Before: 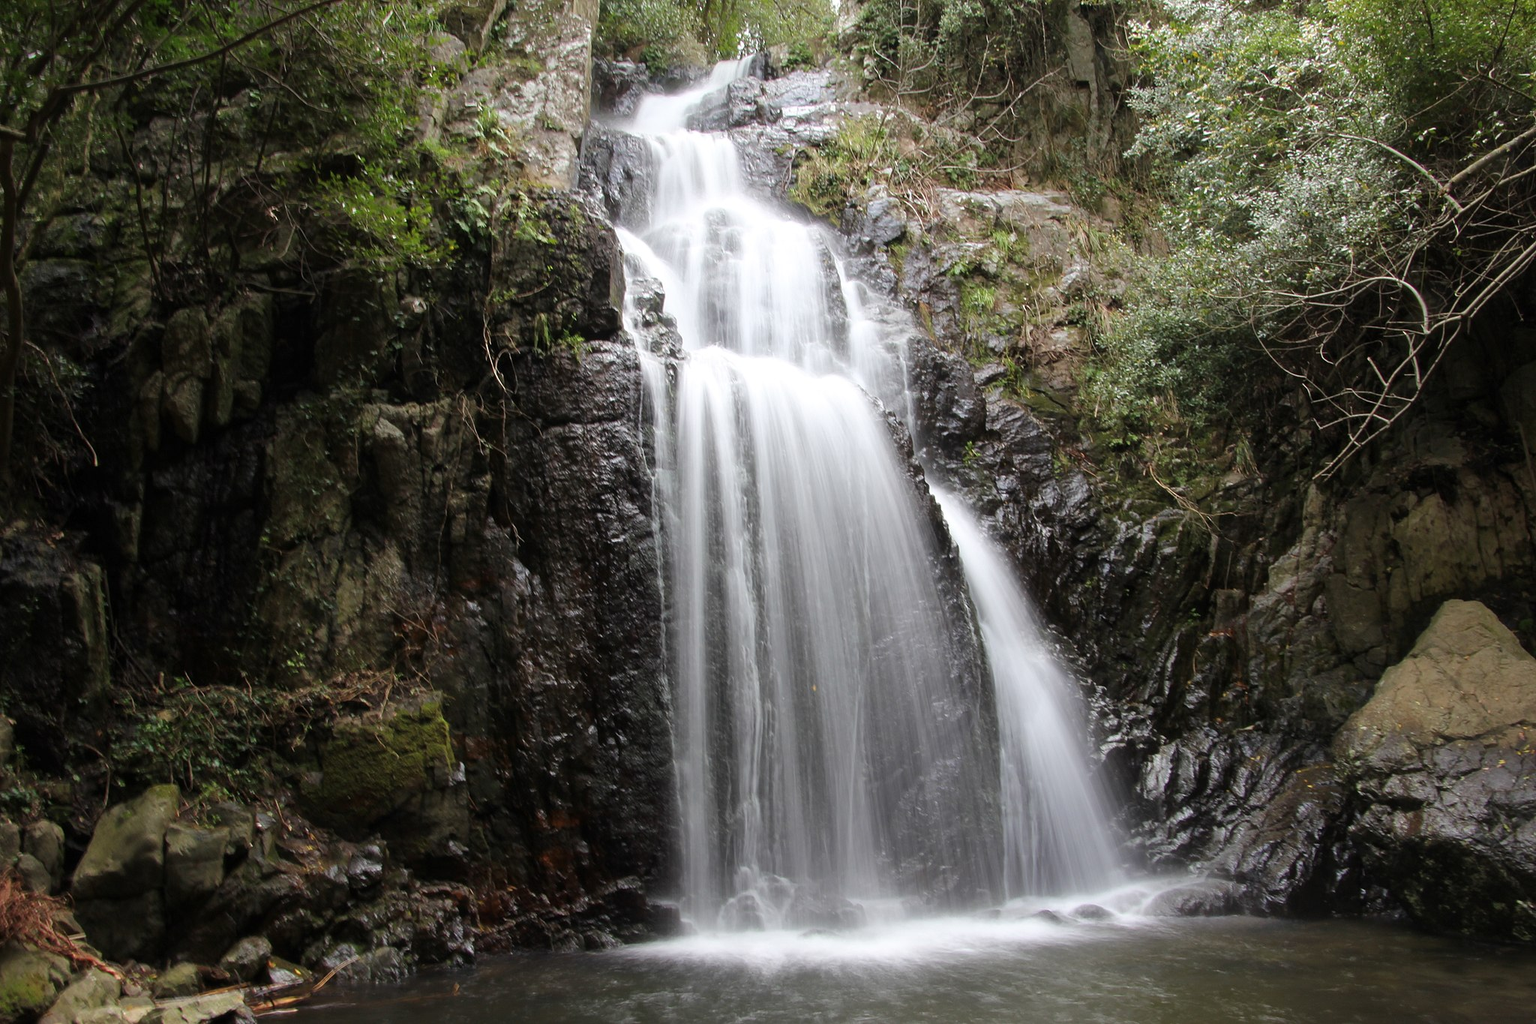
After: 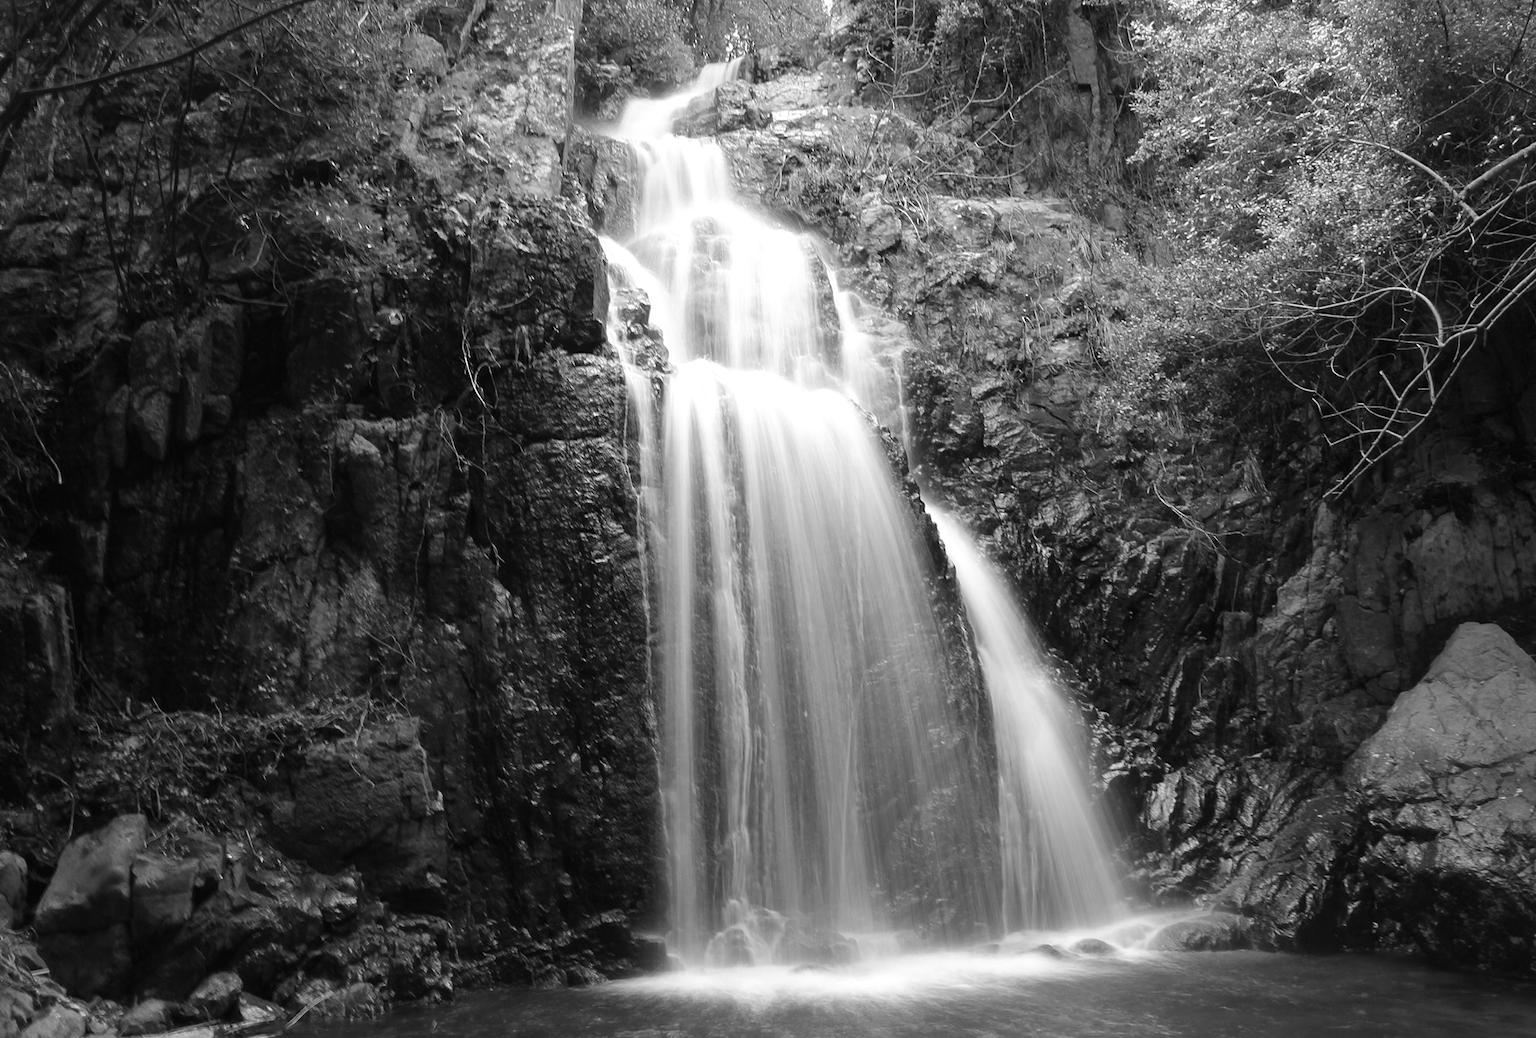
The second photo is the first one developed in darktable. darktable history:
exposure: black level correction -0.001, exposure 0.08 EV, compensate highlight preservation false
crop and rotate: left 2.536%, right 1.107%, bottom 2.246%
monochrome: on, module defaults
